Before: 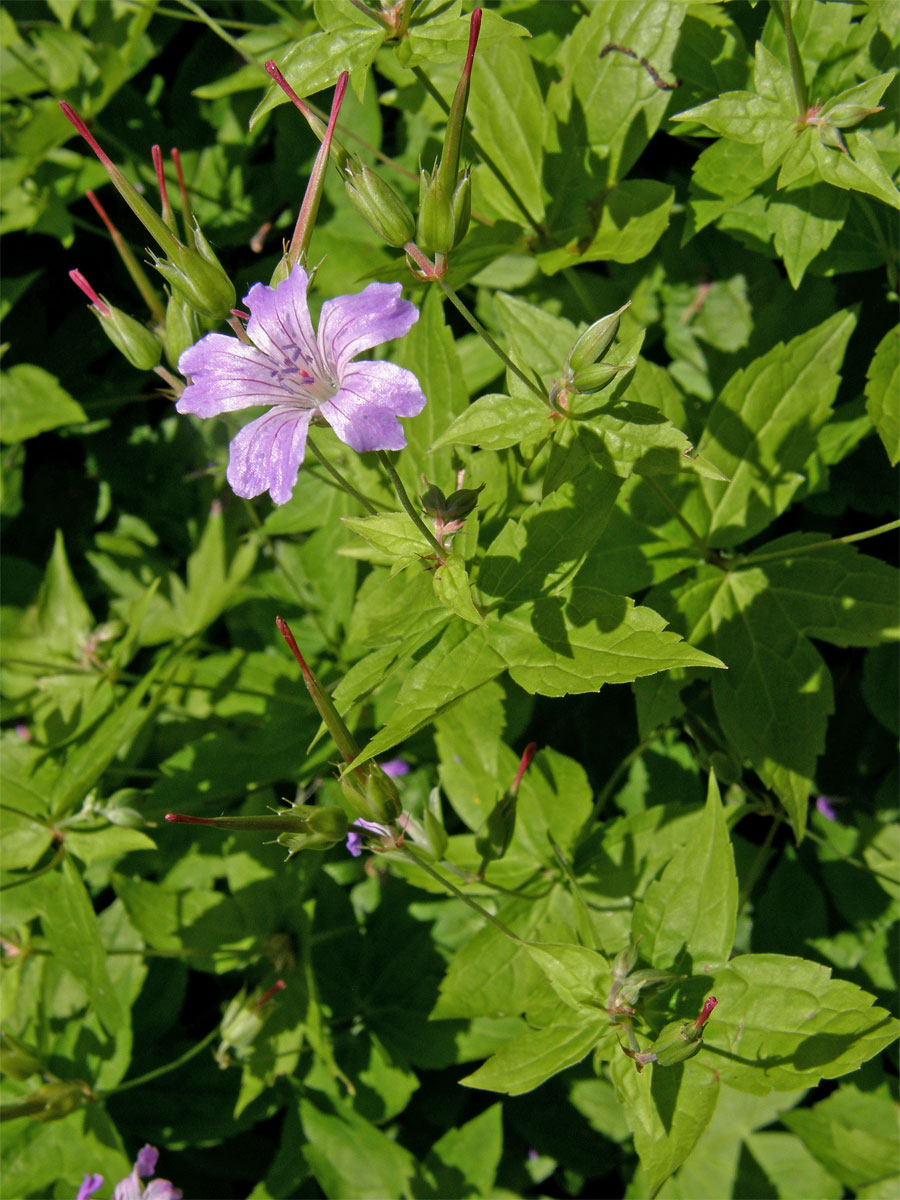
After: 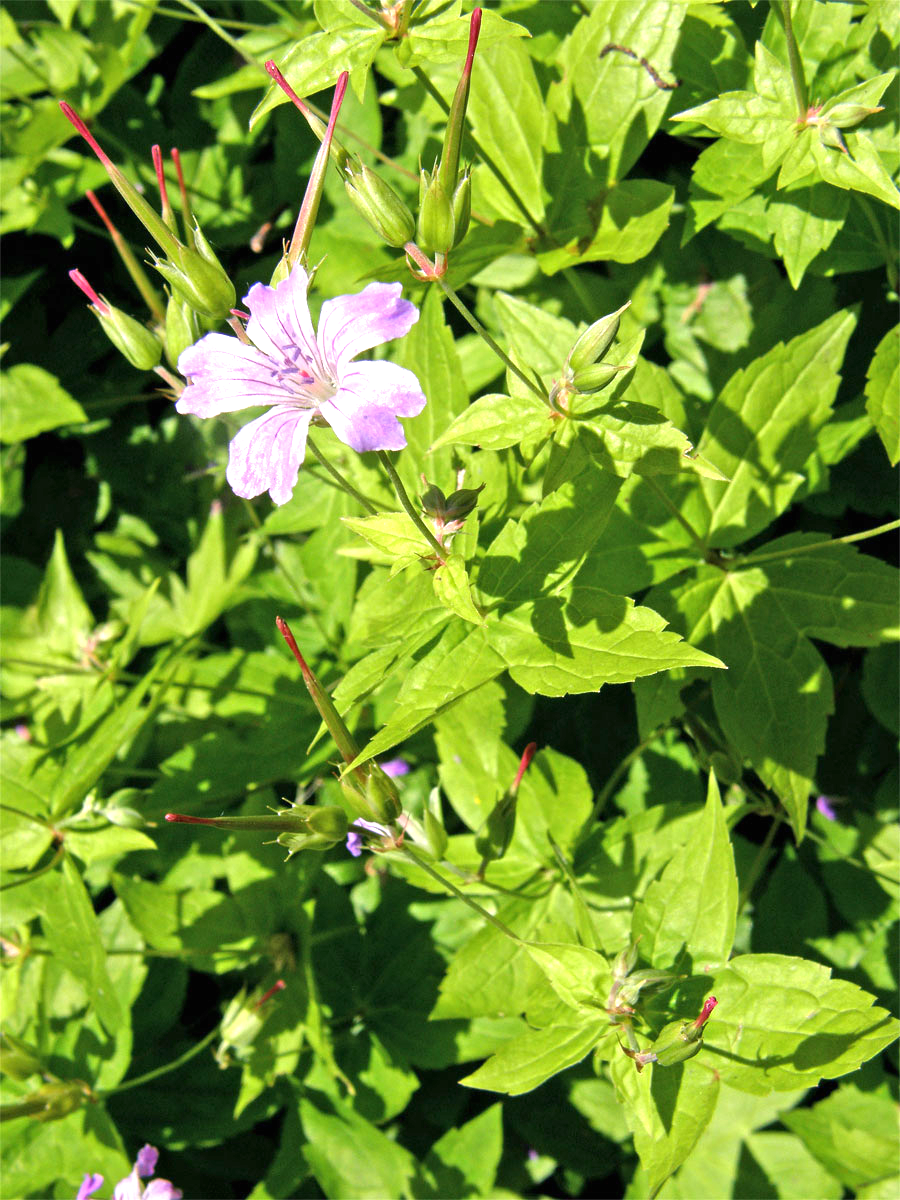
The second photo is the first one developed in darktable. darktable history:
exposure: black level correction 0, exposure 1.178 EV, compensate highlight preservation false
